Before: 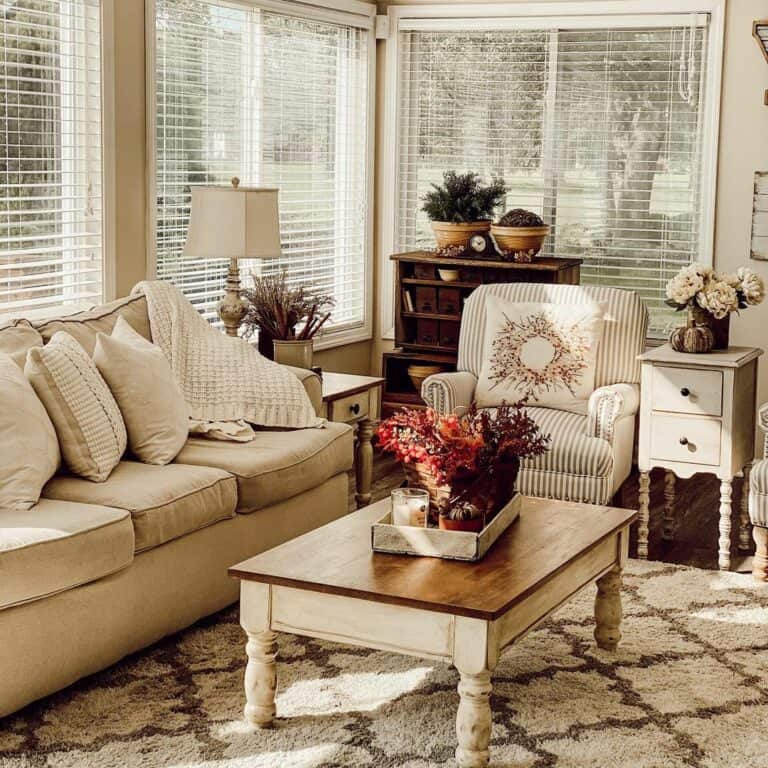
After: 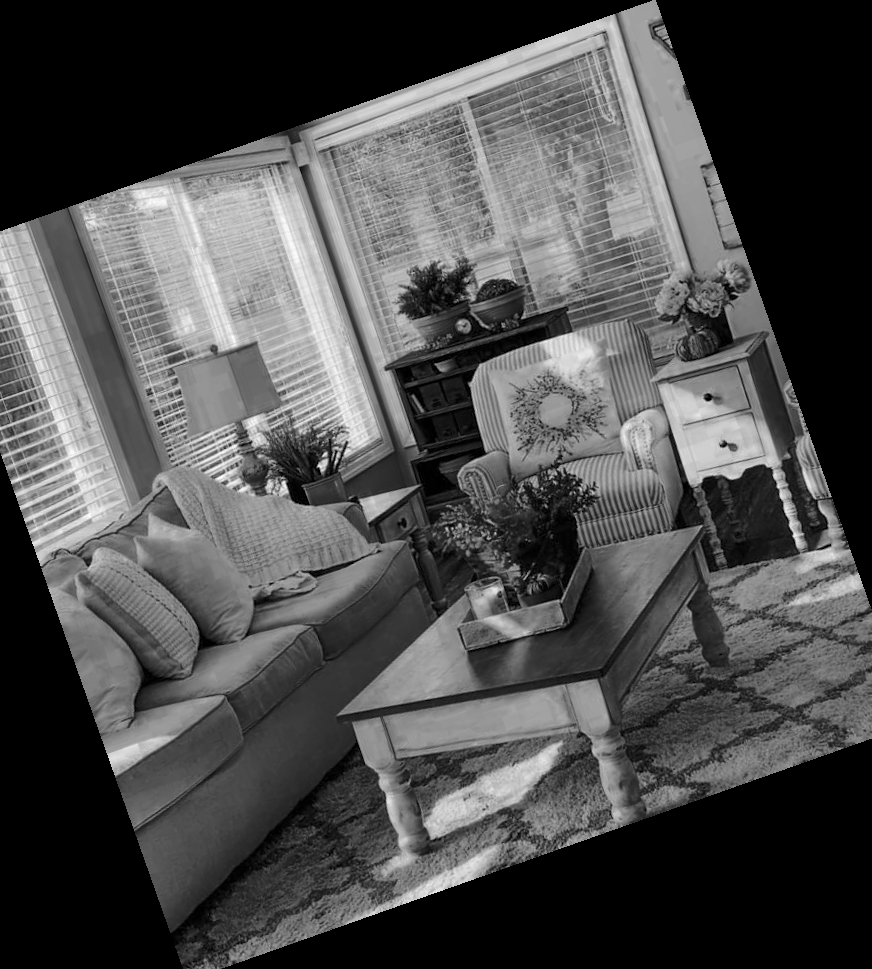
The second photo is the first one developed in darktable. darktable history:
crop and rotate: angle 19.49°, left 7.003%, right 4.009%, bottom 1.084%
color zones: curves: ch0 [(0.287, 0.048) (0.493, 0.484) (0.737, 0.816)]; ch1 [(0, 0) (0.143, 0) (0.286, 0) (0.429, 0) (0.571, 0) (0.714, 0) (0.857, 0)]
color balance rgb: highlights gain › luminance 9.799%, perceptual saturation grading › global saturation 27.248%, perceptual saturation grading › highlights -27.658%, perceptual saturation grading › mid-tones 15.436%, perceptual saturation grading › shadows 33.251%, global vibrance 20%
